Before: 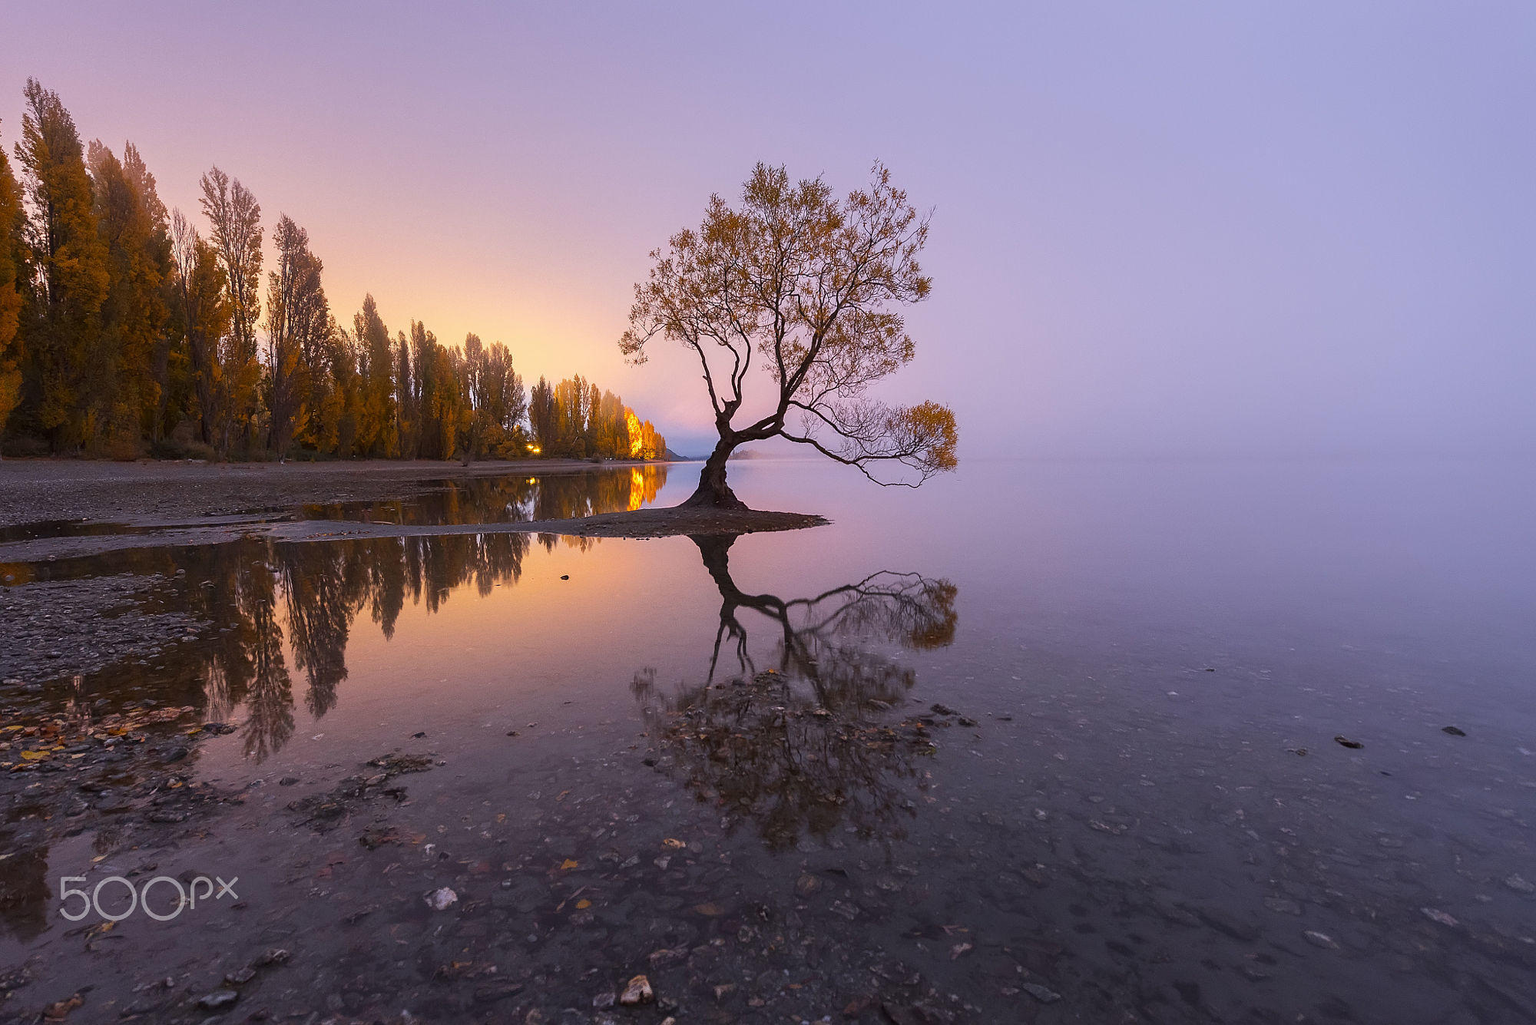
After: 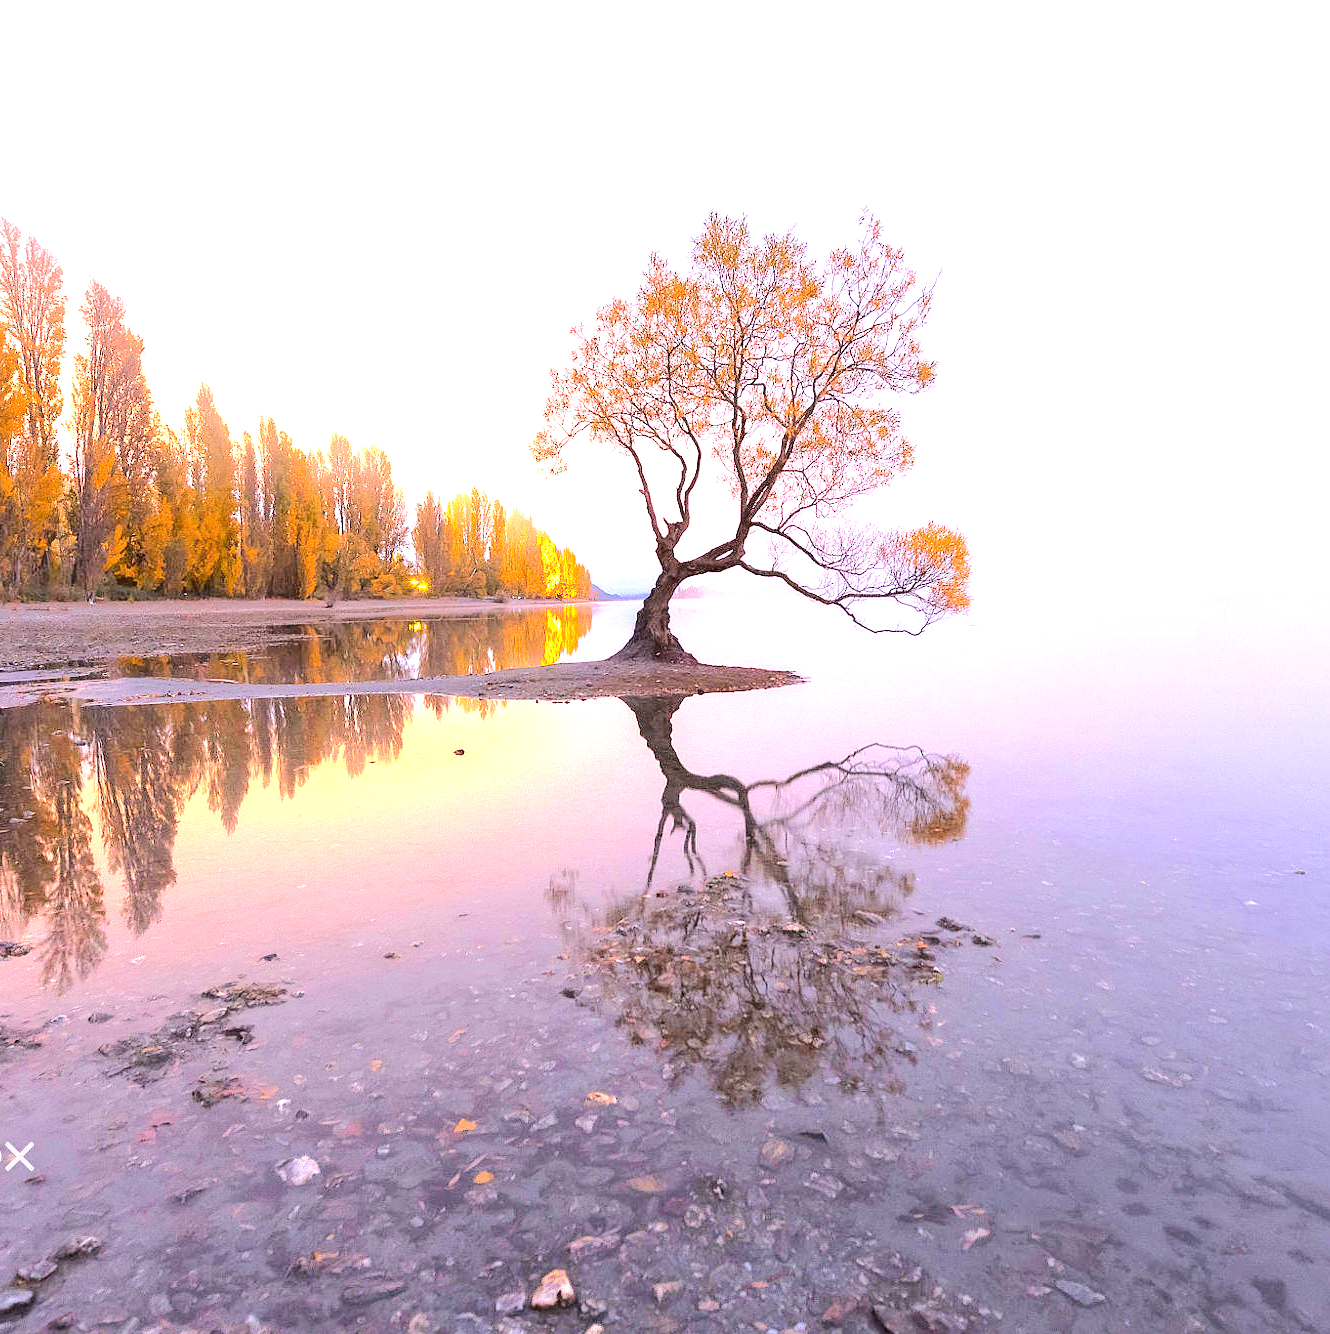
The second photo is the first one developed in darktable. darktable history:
tone equalizer: -7 EV 0.141 EV, -6 EV 0.61 EV, -5 EV 1.17 EV, -4 EV 1.36 EV, -3 EV 1.12 EV, -2 EV 0.6 EV, -1 EV 0.154 EV, edges refinement/feathering 500, mask exposure compensation -1.57 EV, preserve details no
crop and rotate: left 13.849%, right 19.64%
exposure: black level correction 0.001, exposure 1.736 EV, compensate highlight preservation false
